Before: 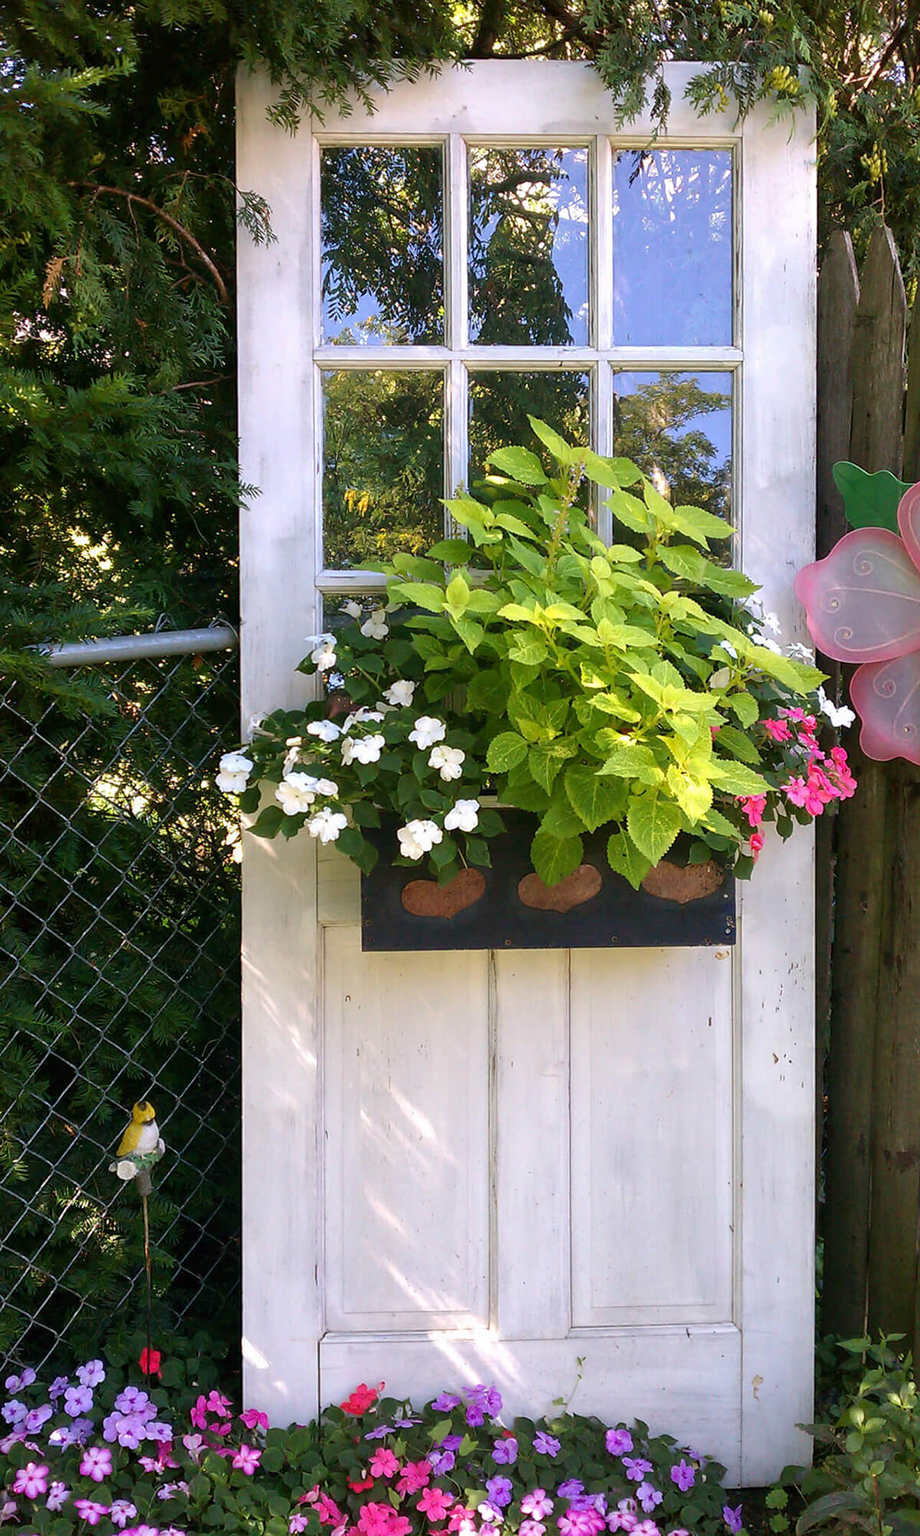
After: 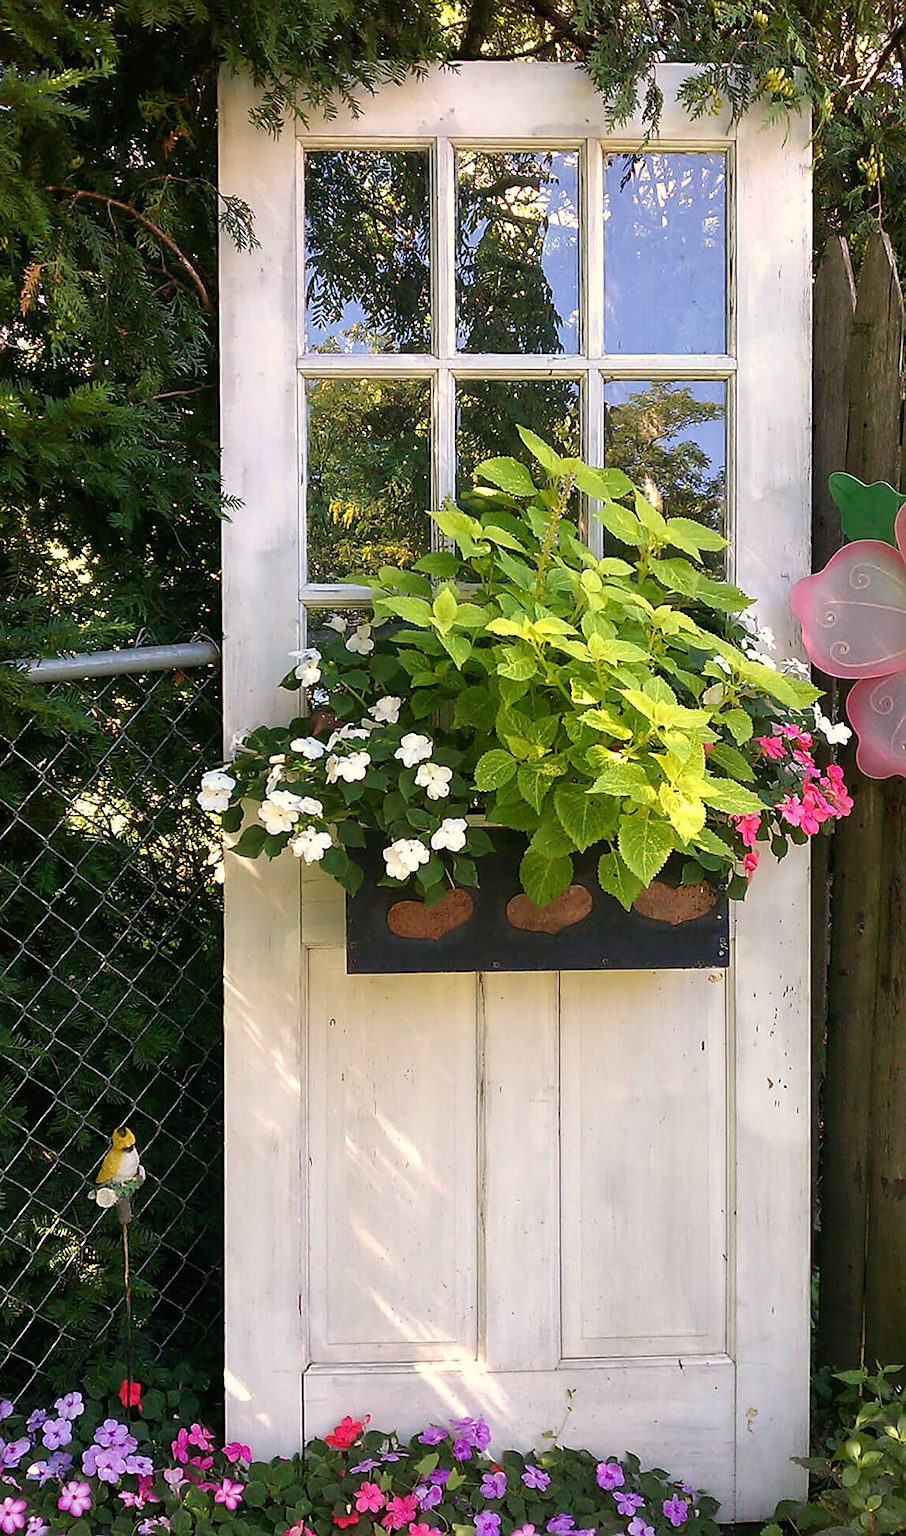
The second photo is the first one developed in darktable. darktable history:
sharpen: on, module defaults
white balance: red 1.029, blue 0.92
crop and rotate: left 2.536%, right 1.107%, bottom 2.246%
